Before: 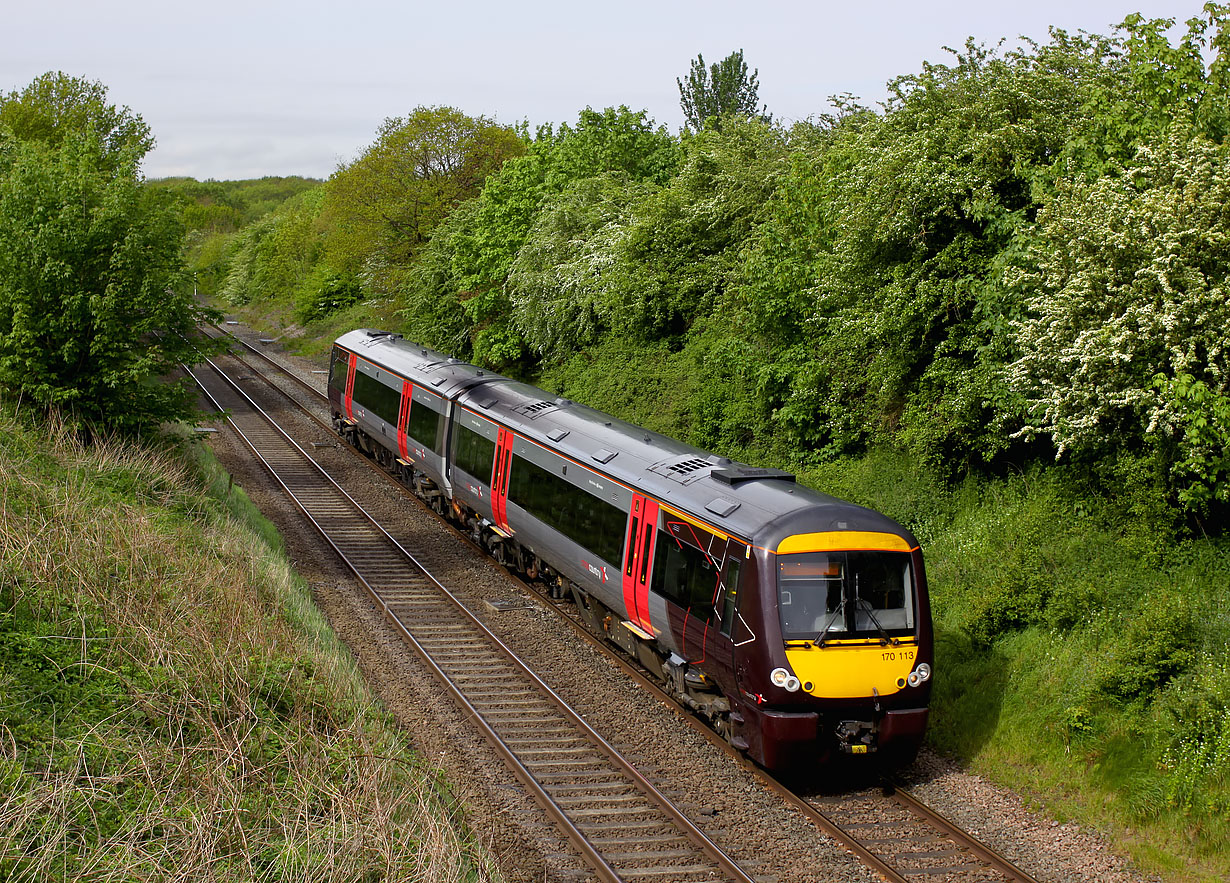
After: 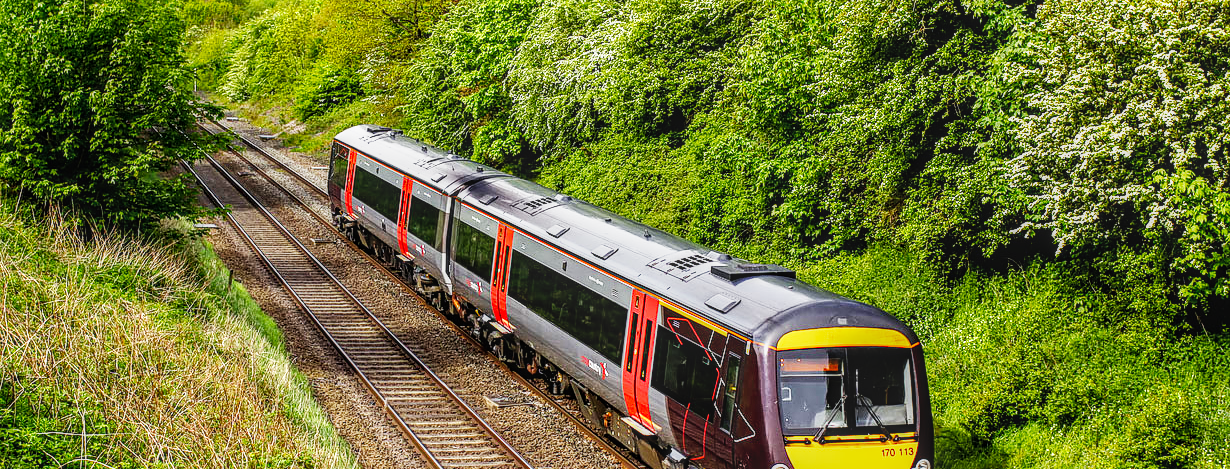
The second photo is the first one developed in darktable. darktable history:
sharpen: amount 0.201
crop and rotate: top 23.315%, bottom 23.513%
local contrast: highlights 5%, shadows 4%, detail 134%
base curve: curves: ch0 [(0, 0) (0.007, 0.004) (0.027, 0.03) (0.046, 0.07) (0.207, 0.54) (0.442, 0.872) (0.673, 0.972) (1, 1)], preserve colors none
color balance rgb: perceptual saturation grading › global saturation 2.562%
